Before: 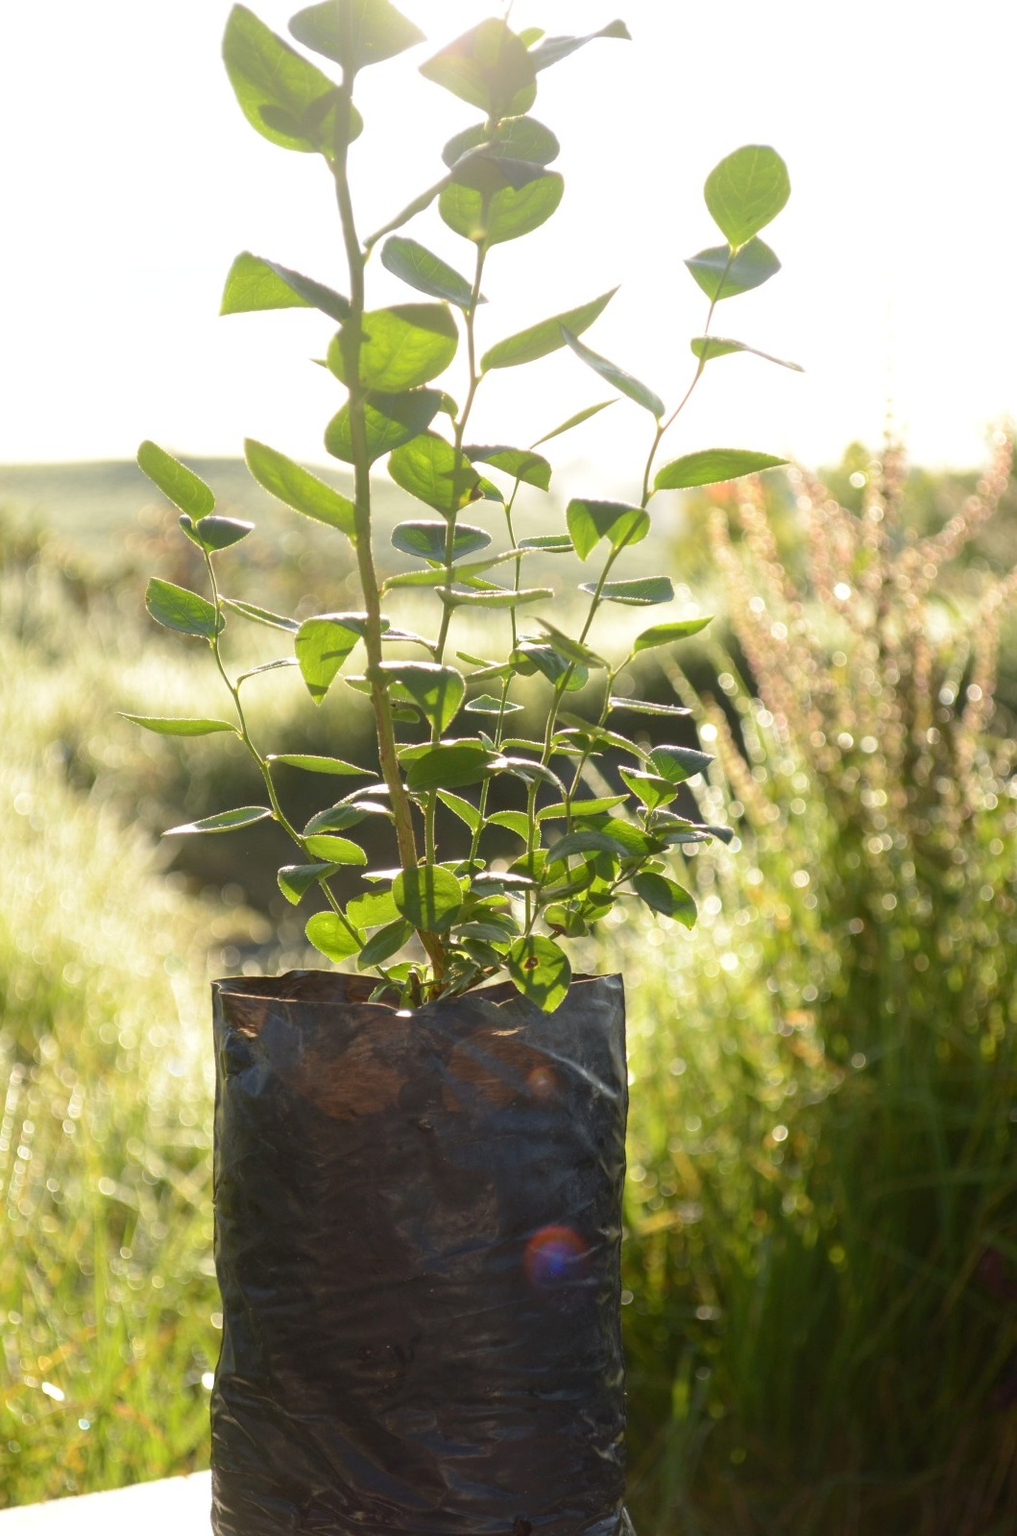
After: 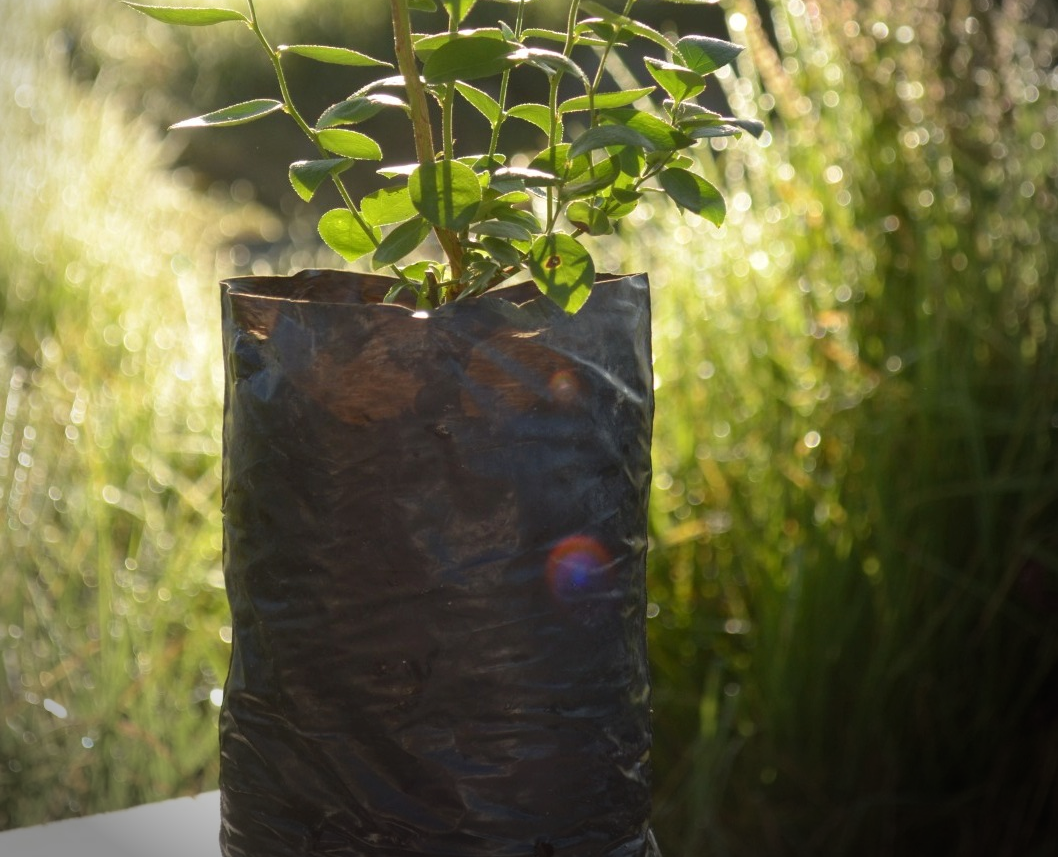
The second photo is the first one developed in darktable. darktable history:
crop and rotate: top 46.434%, right 0.006%
vignetting: brightness -0.731, saturation -0.489, center (-0.056, -0.357)
